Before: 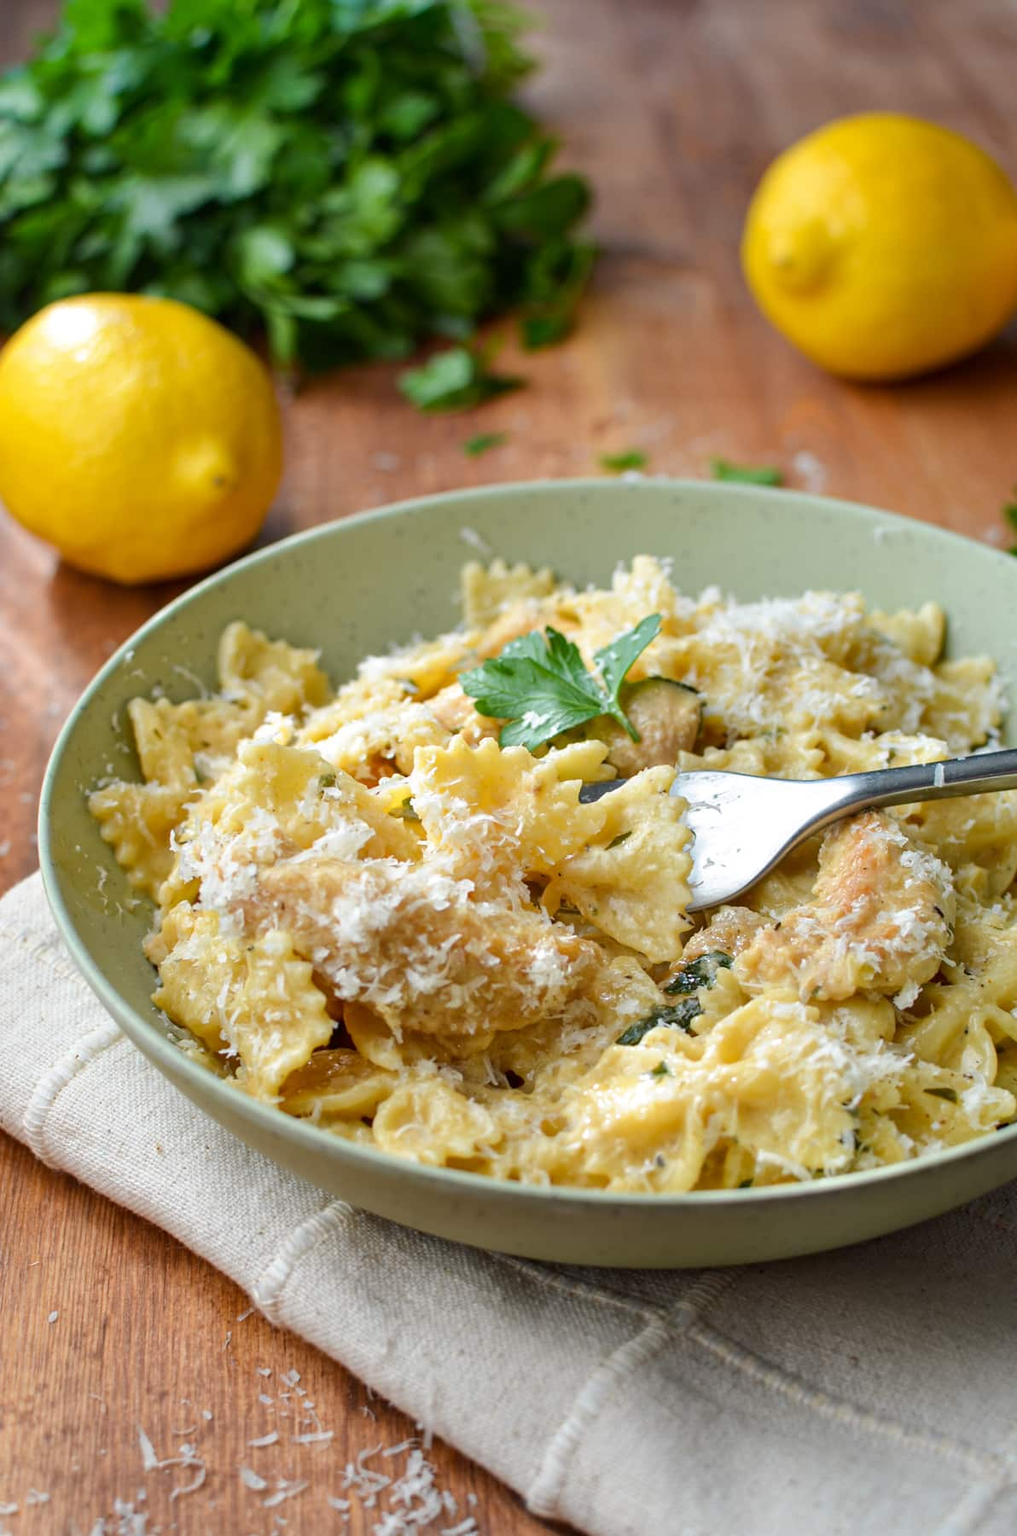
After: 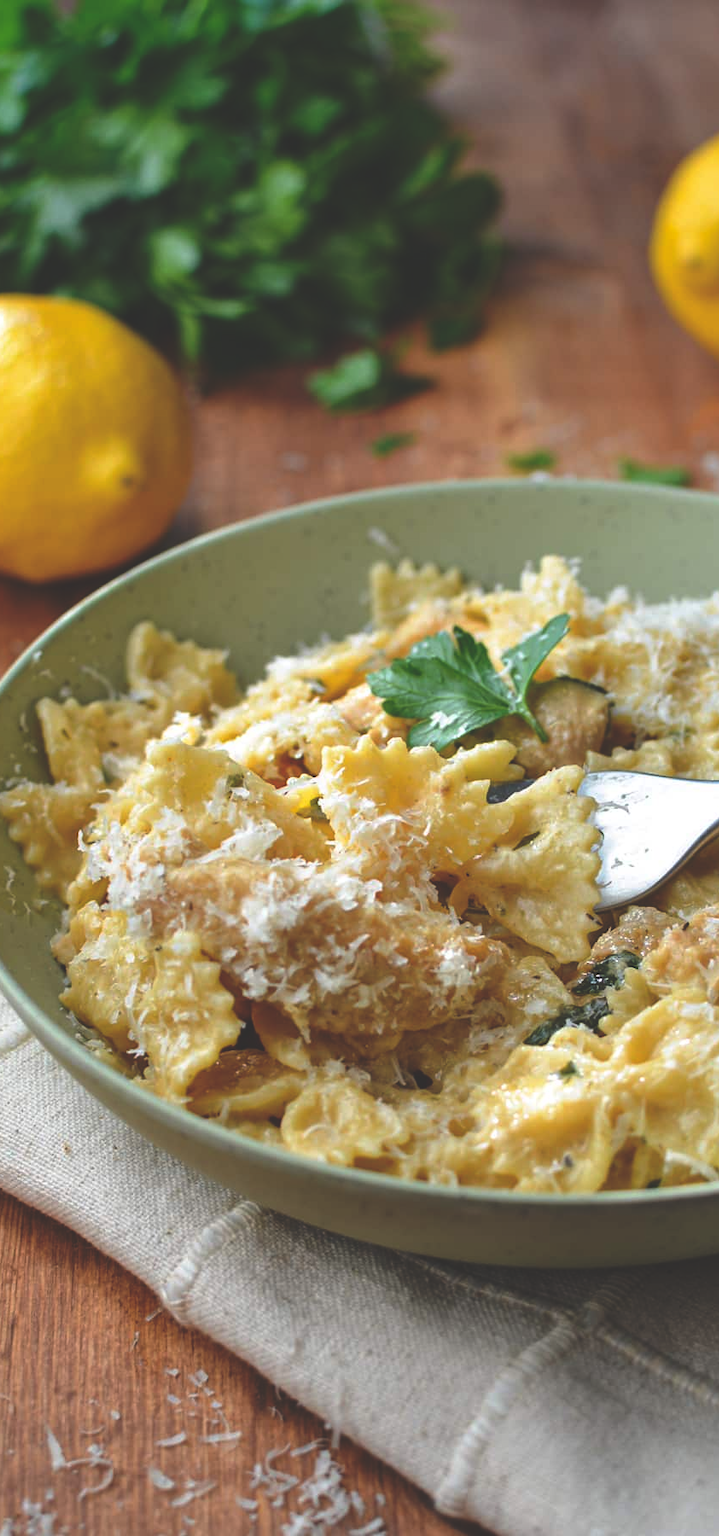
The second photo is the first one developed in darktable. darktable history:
crop and rotate: left 9.061%, right 20.142%
rgb curve: curves: ch0 [(0, 0.186) (0.314, 0.284) (0.775, 0.708) (1, 1)], compensate middle gray true, preserve colors none
